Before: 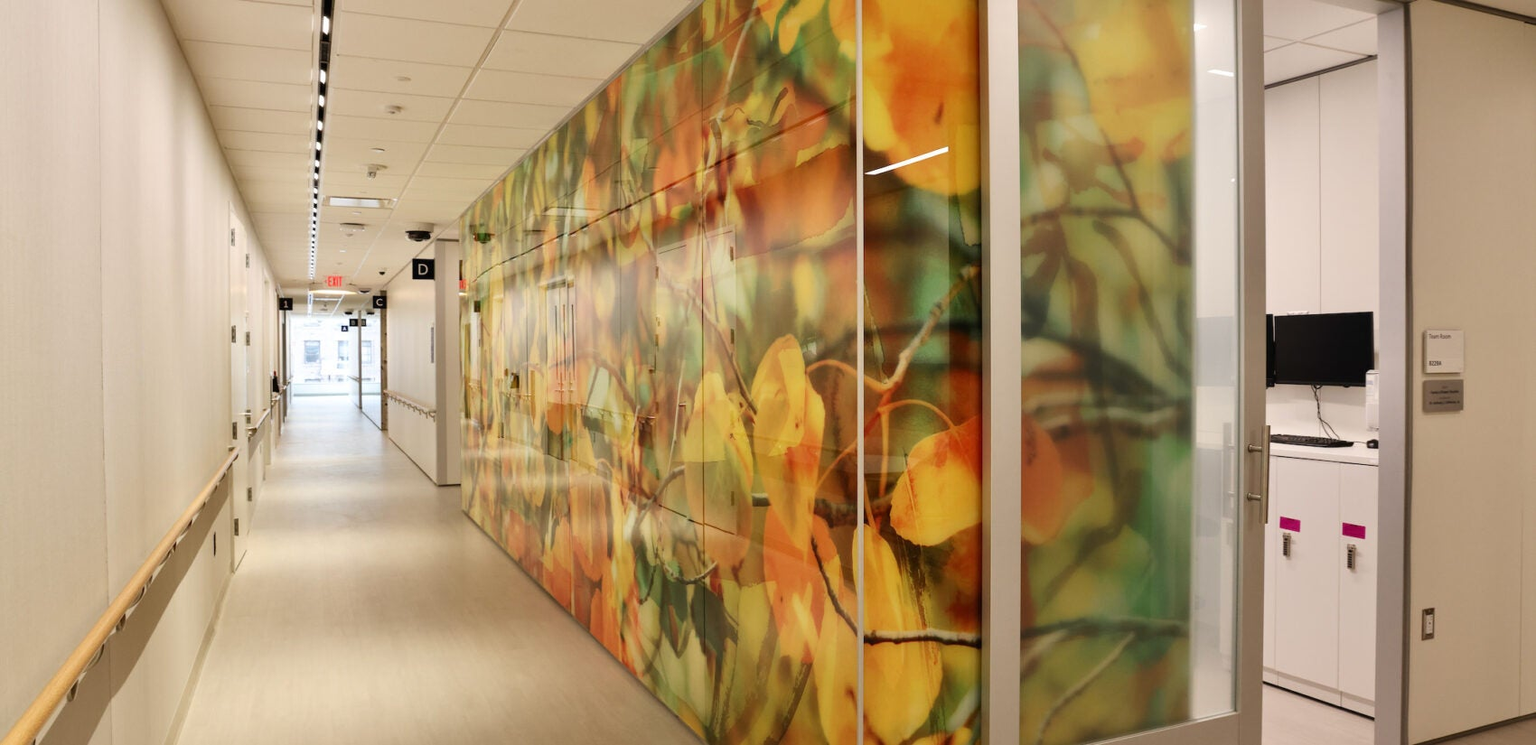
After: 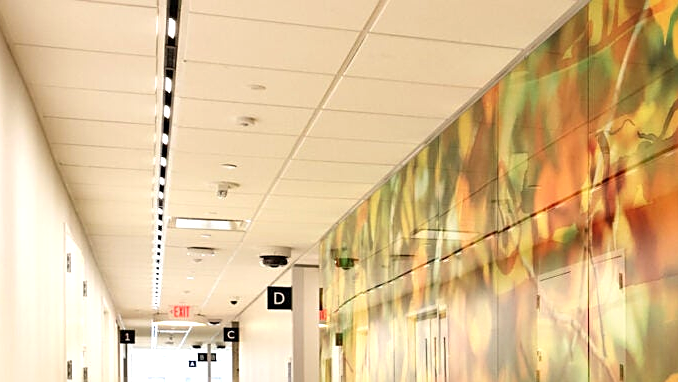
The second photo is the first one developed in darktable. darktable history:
crop and rotate: left 11.158%, top 0.113%, right 48.942%, bottom 53.507%
exposure: exposure 0.576 EV, compensate highlight preservation false
sharpen: on, module defaults
